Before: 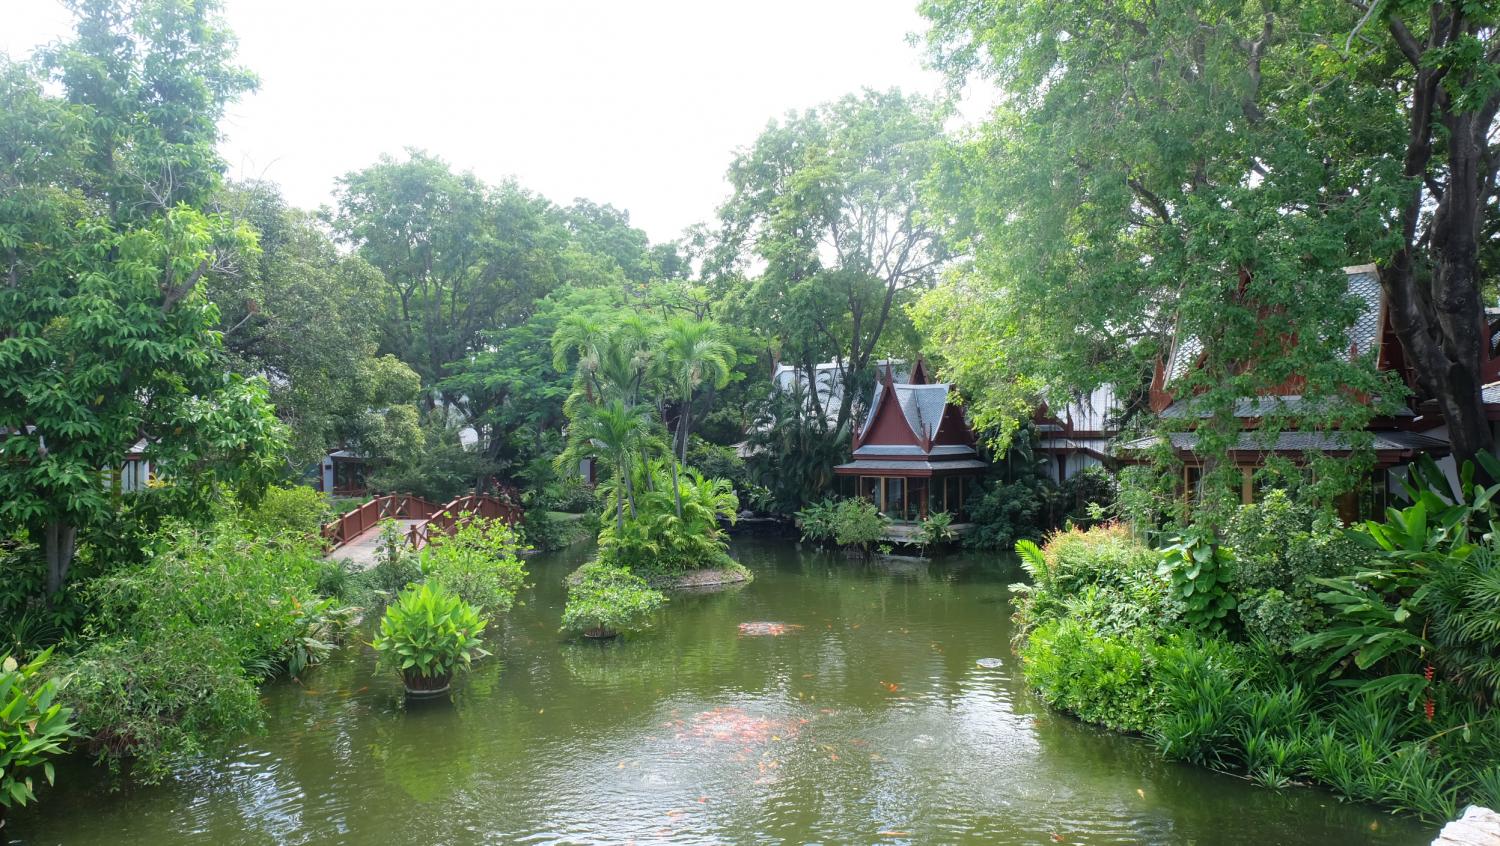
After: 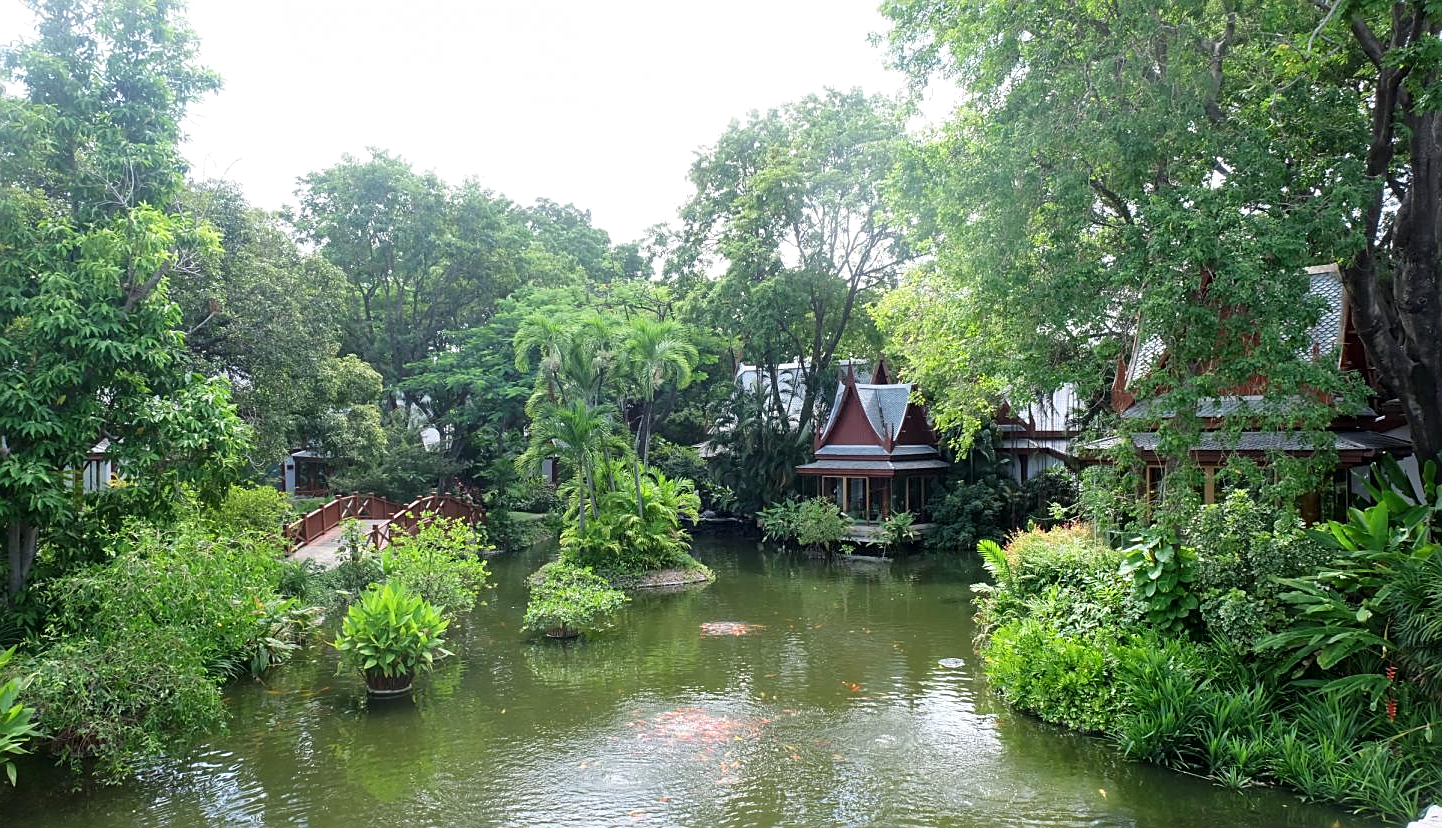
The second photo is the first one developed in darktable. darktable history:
sharpen: amount 0.499
local contrast: mode bilateral grid, contrast 25, coarseness 51, detail 124%, midtone range 0.2
crop and rotate: left 2.59%, right 1.23%, bottom 2.083%
